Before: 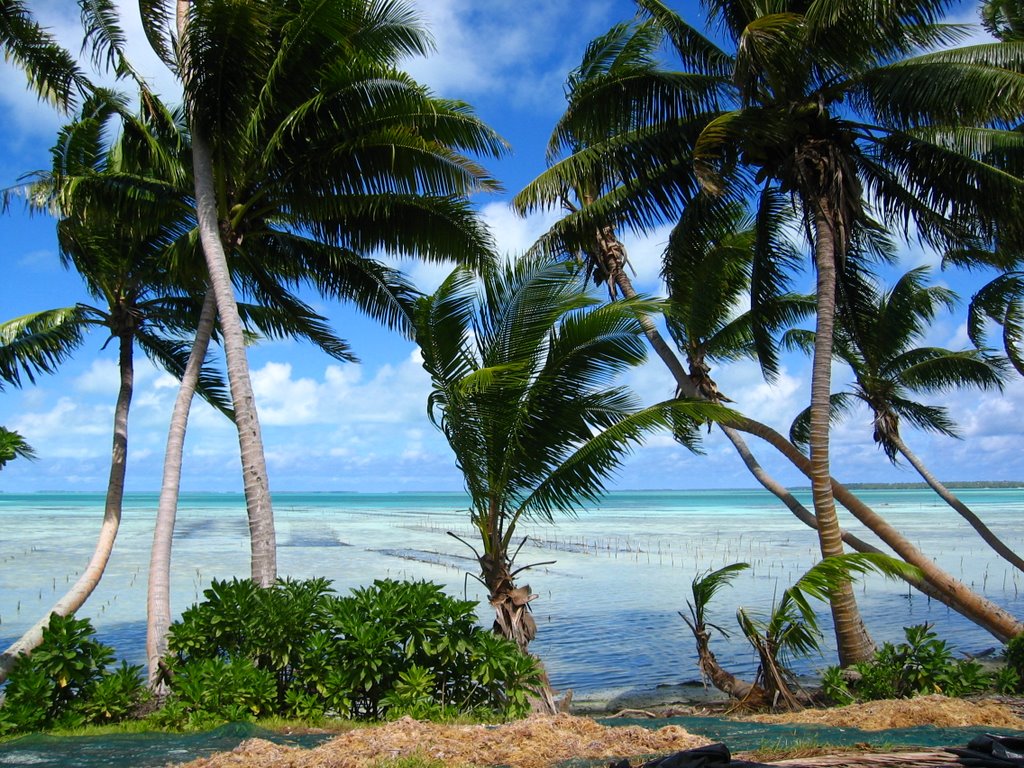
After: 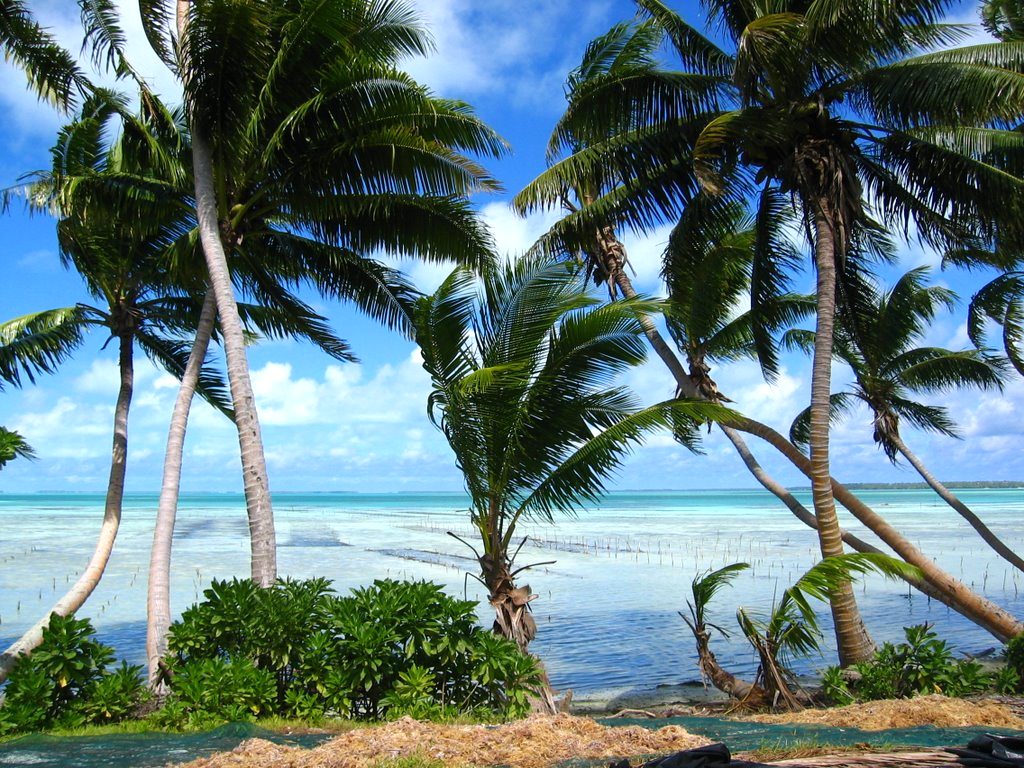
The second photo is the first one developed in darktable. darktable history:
exposure: exposure 0.3 EV, compensate highlight preservation false
shadows and highlights: radius 337.17, shadows 29.01, soften with gaussian
